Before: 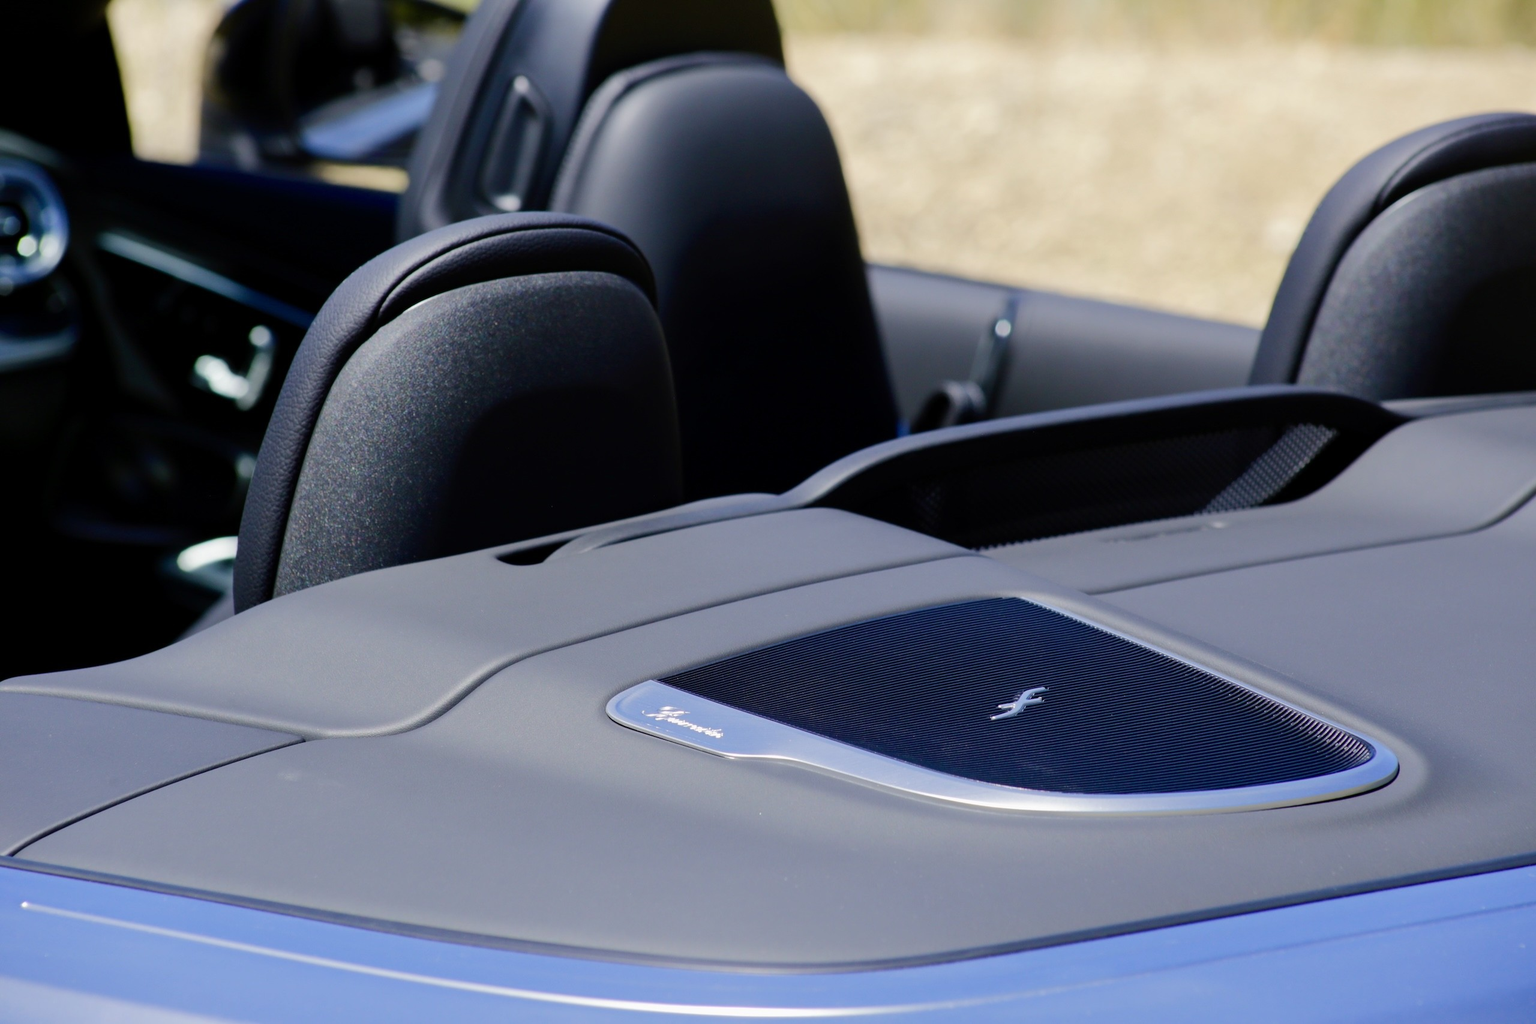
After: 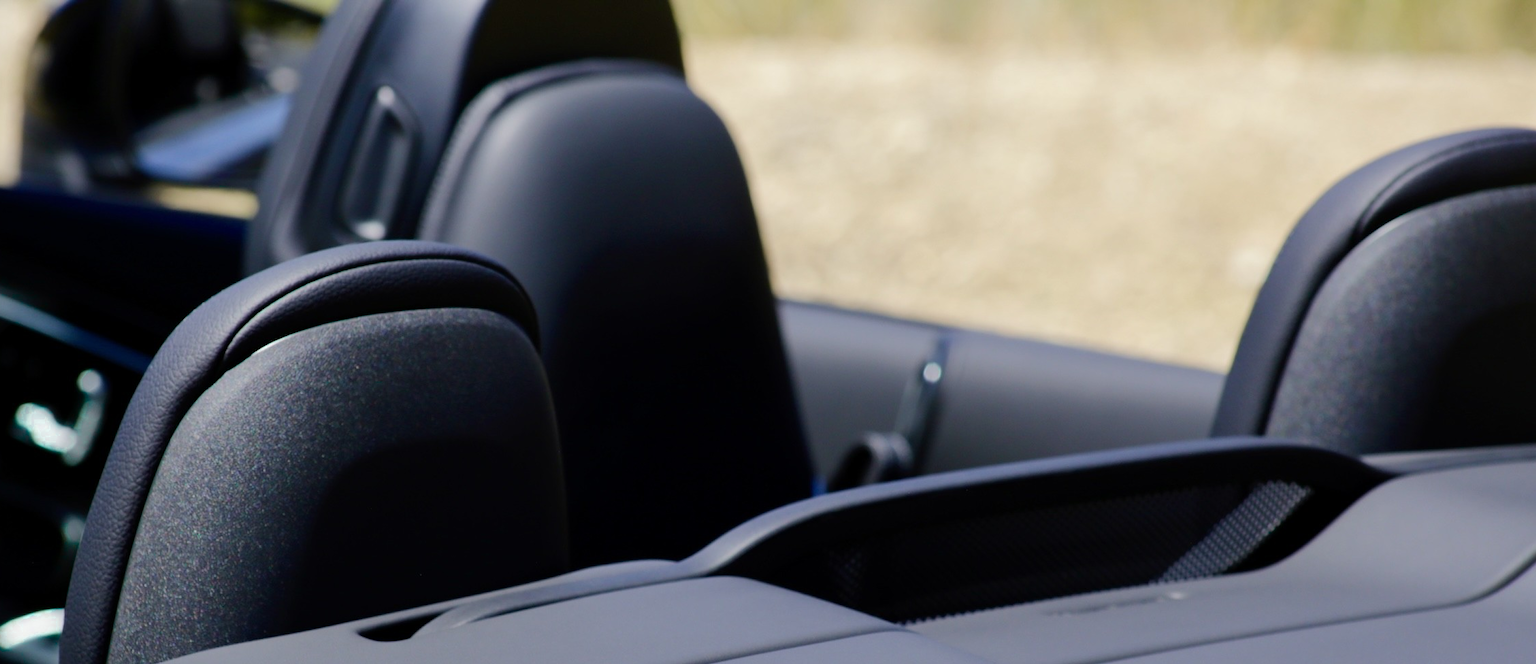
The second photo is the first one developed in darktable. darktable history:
color zones: curves: ch0 [(0.25, 0.5) (0.423, 0.5) (0.443, 0.5) (0.521, 0.756) (0.568, 0.5) (0.576, 0.5) (0.75, 0.5)]; ch1 [(0.25, 0.5) (0.423, 0.5) (0.443, 0.5) (0.539, 0.873) (0.624, 0.565) (0.631, 0.5) (0.75, 0.5)]
crop and rotate: left 11.812%, bottom 42.776%
